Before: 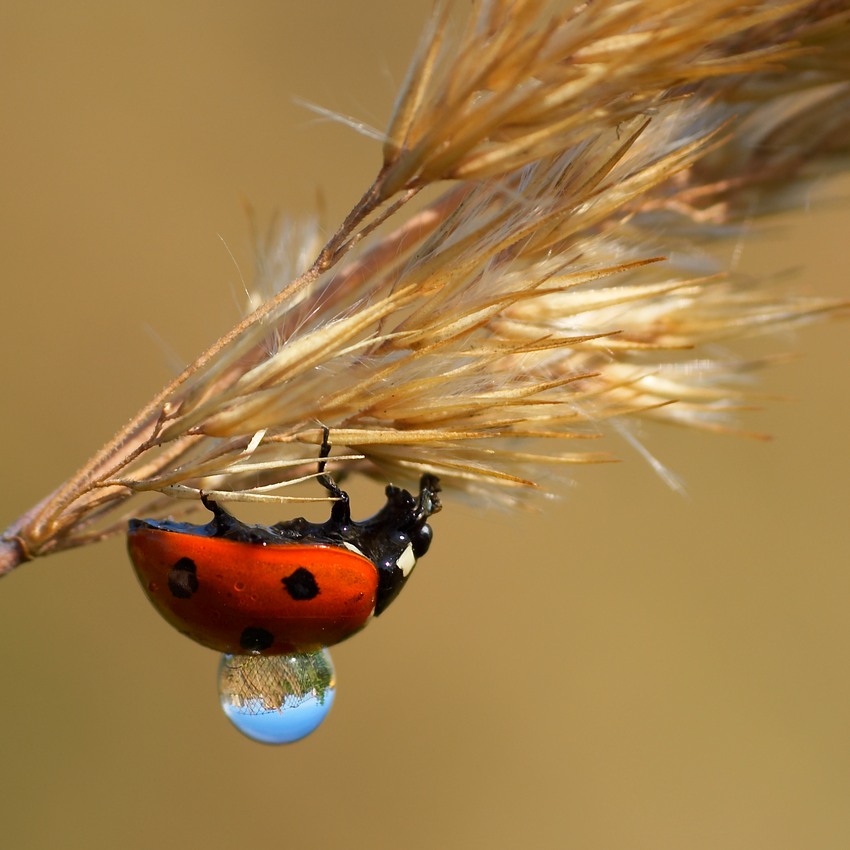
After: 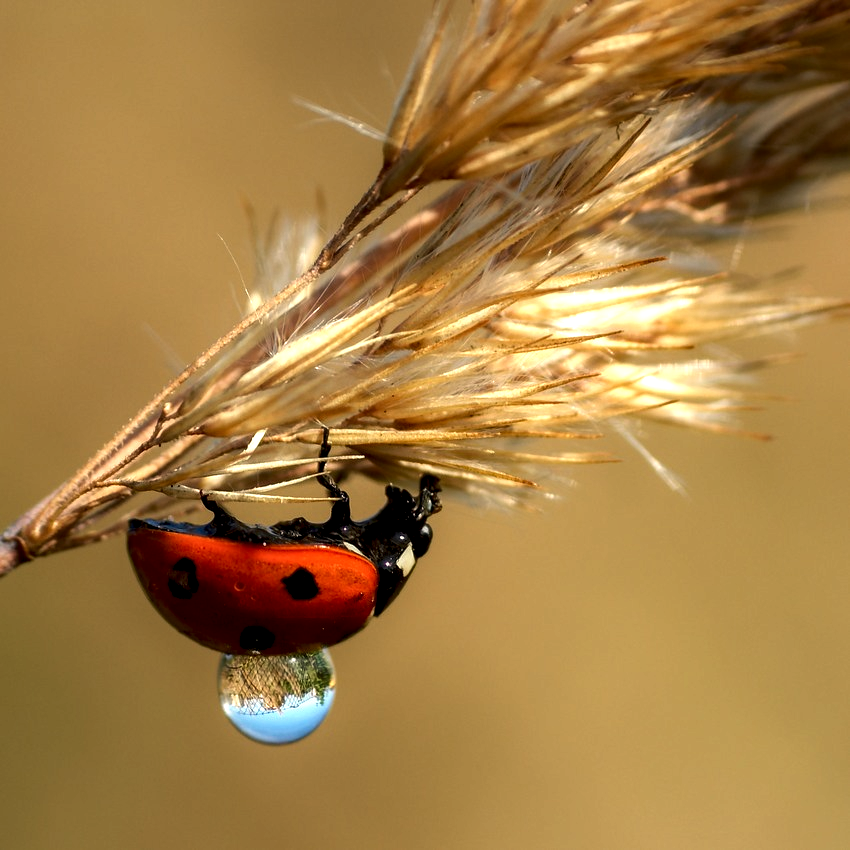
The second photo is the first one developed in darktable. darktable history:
local contrast: highlights 60%, shadows 60%, detail 160%
white balance: red 1.029, blue 0.92
tone equalizer: -8 EV -0.001 EV, -7 EV 0.001 EV, -6 EV -0.002 EV, -5 EV -0.003 EV, -4 EV -0.062 EV, -3 EV -0.222 EV, -2 EV -0.267 EV, -1 EV 0.105 EV, +0 EV 0.303 EV
